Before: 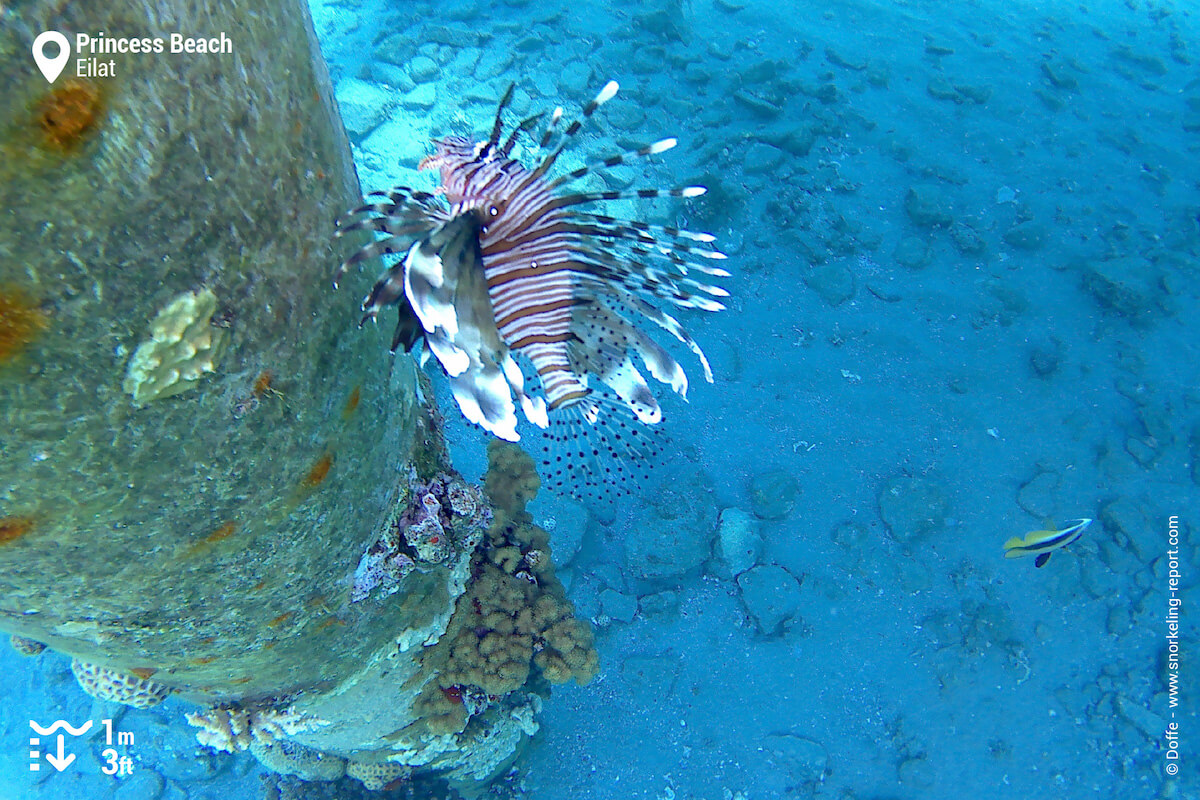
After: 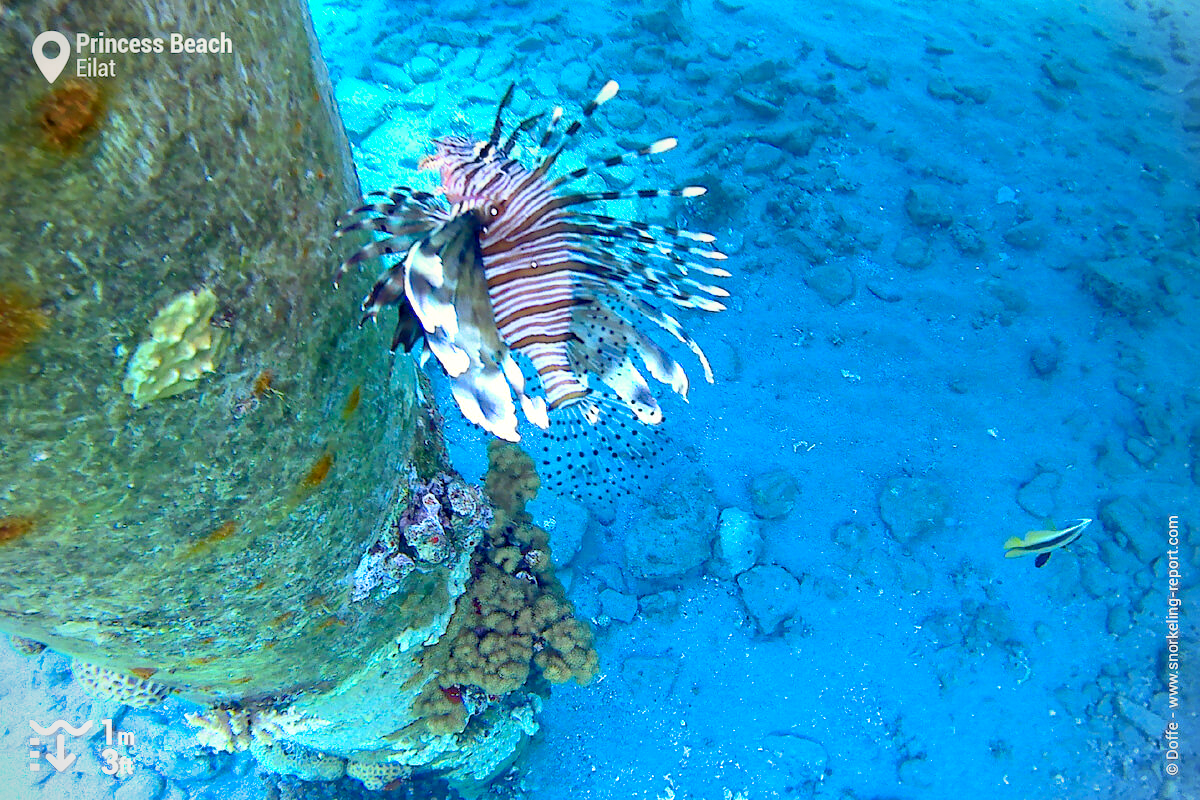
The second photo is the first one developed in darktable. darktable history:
split-toning: shadows › saturation 0.61, highlights › saturation 0.58, balance -28.74, compress 87.36%
graduated density: on, module defaults
haze removal: strength 0.29, distance 0.25, compatibility mode true, adaptive false
defringe: on, module defaults
vibrance: on, module defaults
local contrast: highlights 100%, shadows 100%, detail 120%, midtone range 0.2
contrast brightness saturation: contrast 0.24, brightness 0.26, saturation 0.39
vignetting: fall-off radius 63.6%
